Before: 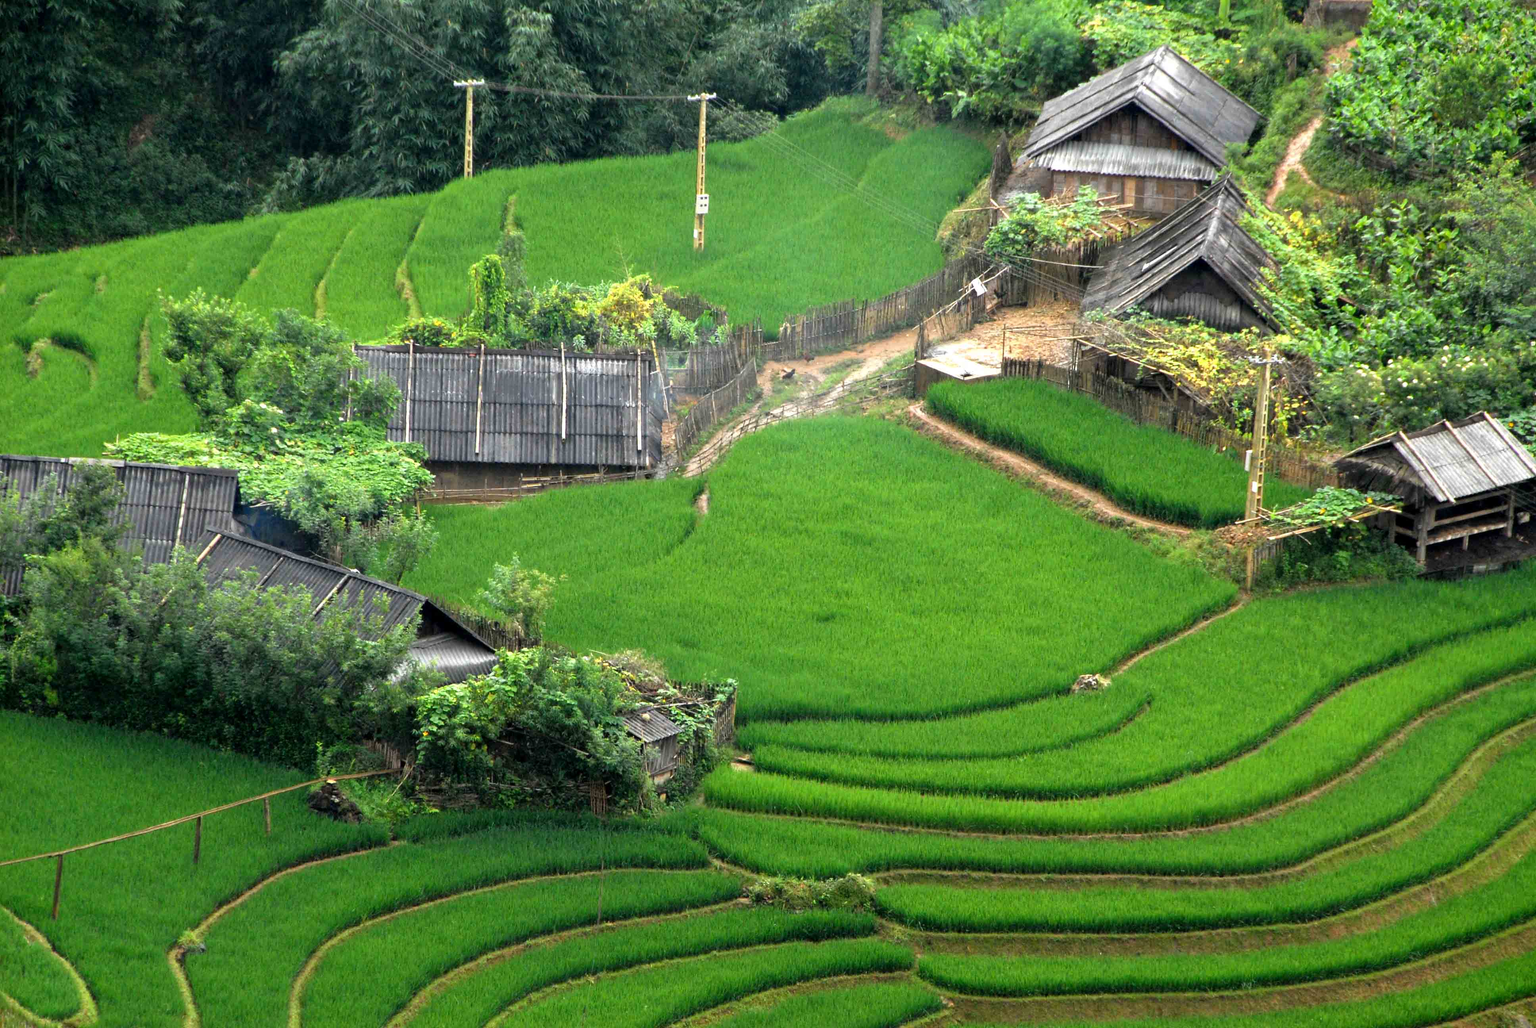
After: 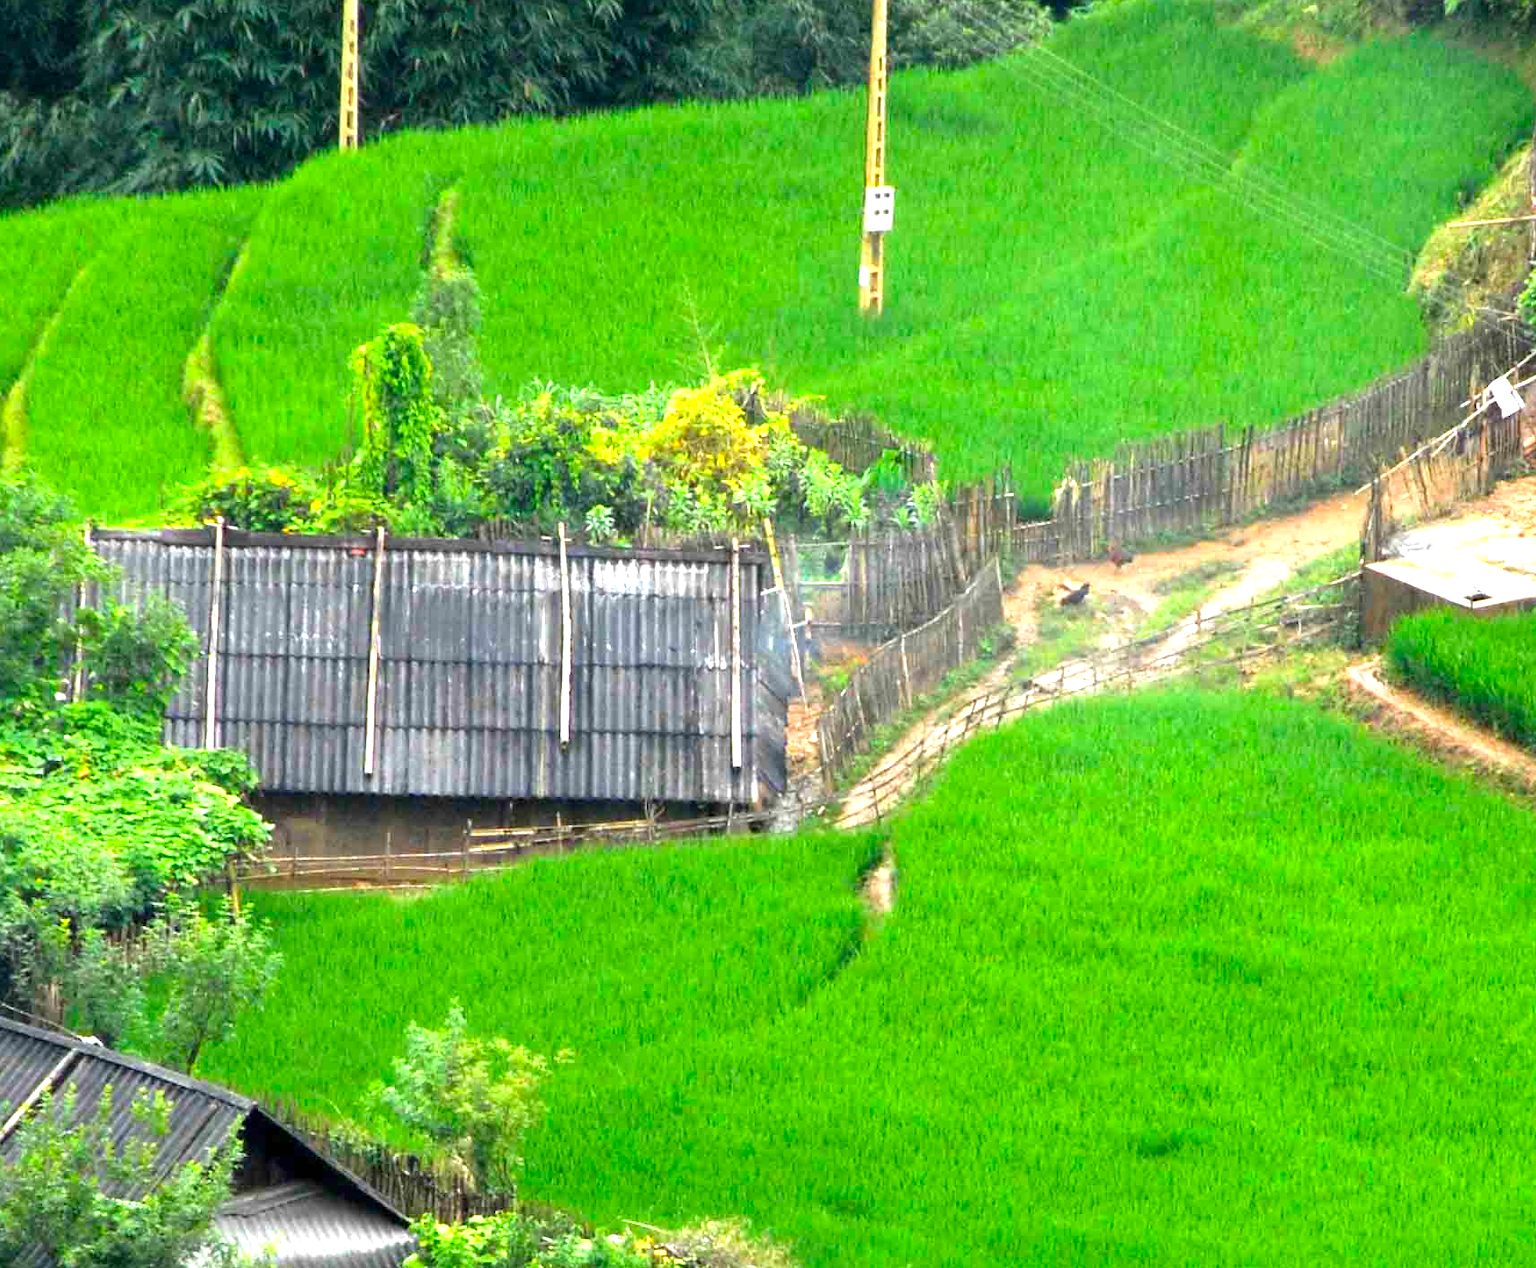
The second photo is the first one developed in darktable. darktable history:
exposure: black level correction 0, exposure 0.698 EV, compensate highlight preservation false
color correction: highlights b* 0.027, saturation 1.37
crop: left 20.506%, top 10.89%, right 35.37%, bottom 34.677%
